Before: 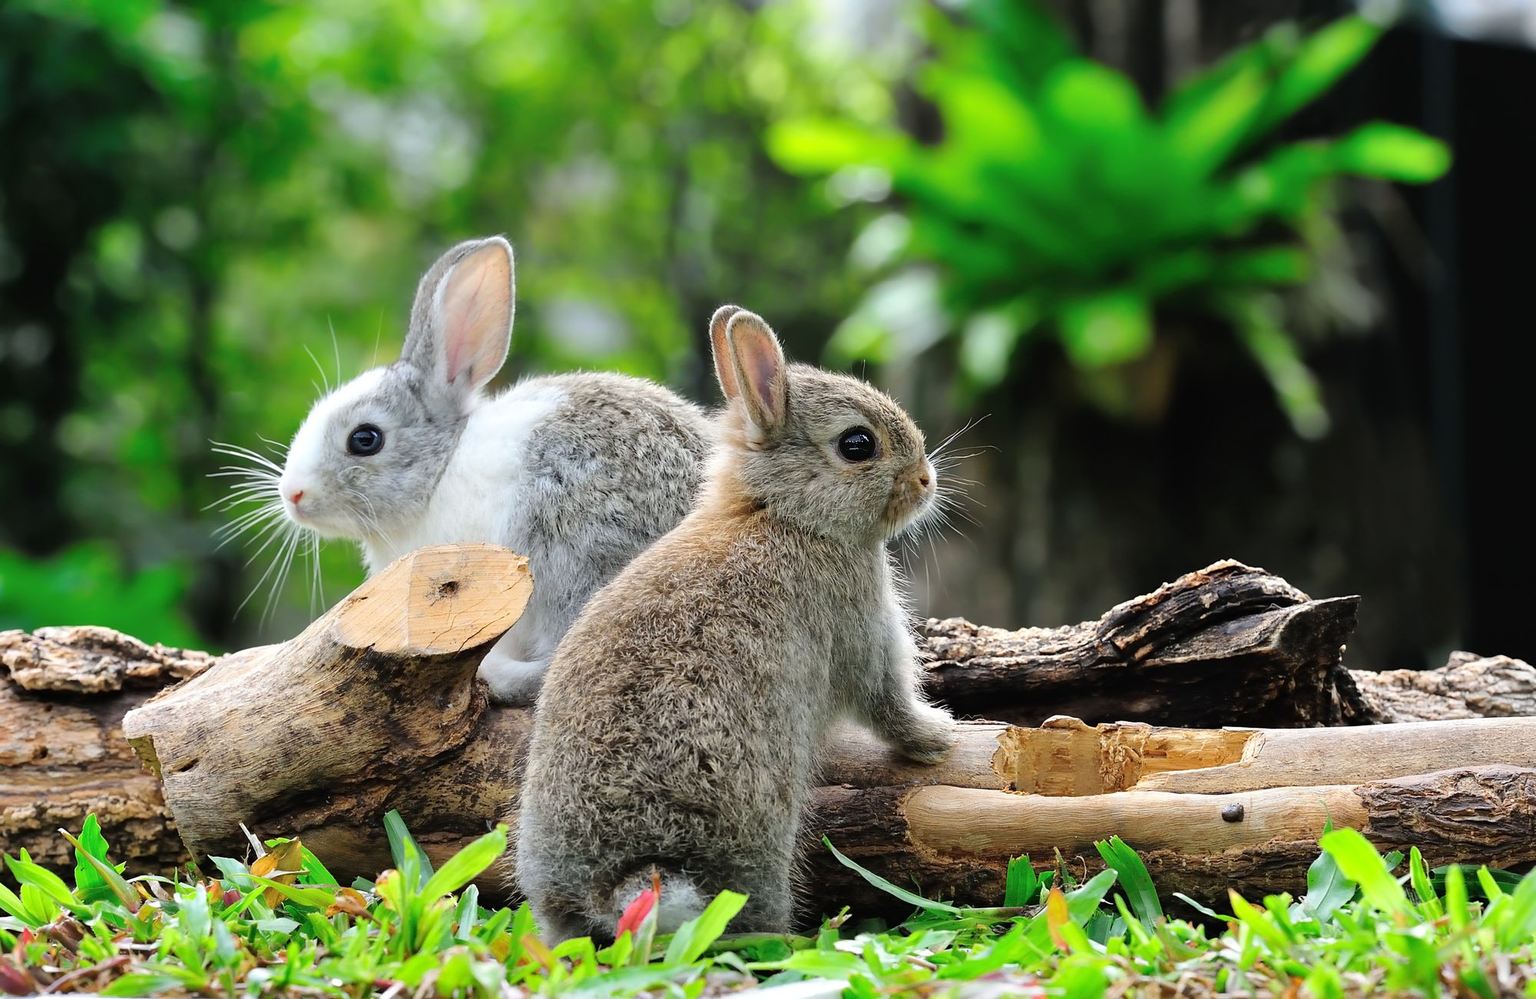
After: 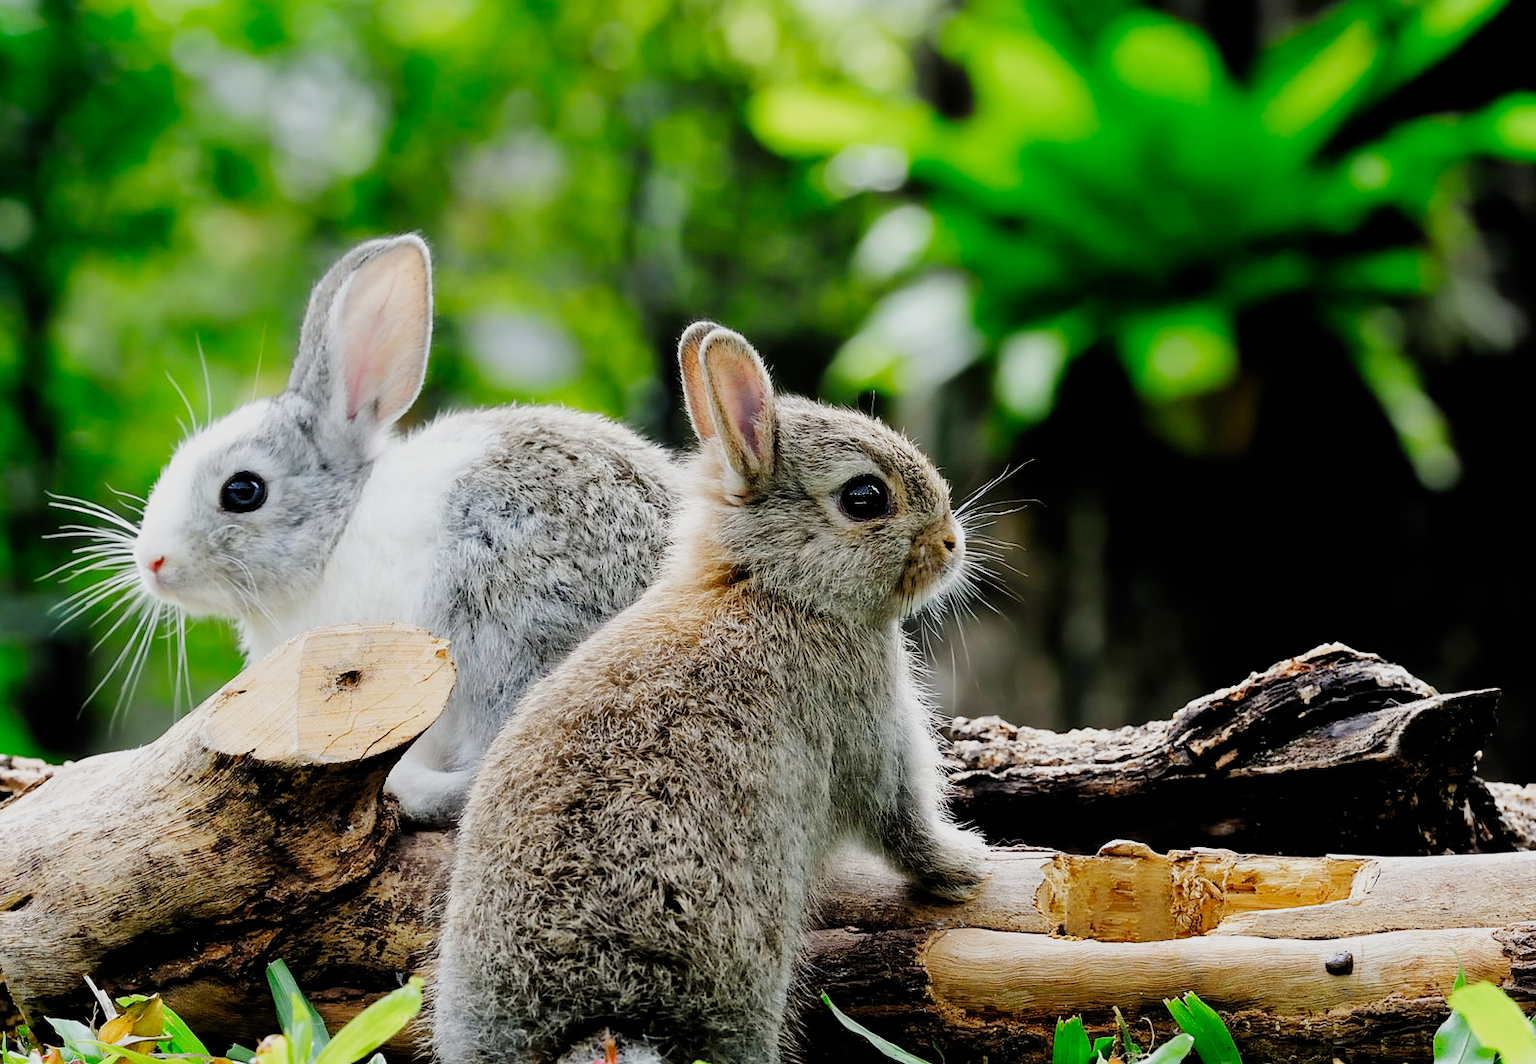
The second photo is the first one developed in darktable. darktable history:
crop: left 11.267%, top 5.112%, right 9.57%, bottom 10.564%
filmic rgb: black relative exposure -5.15 EV, white relative exposure 3.98 EV, hardness 2.89, contrast 1.298, preserve chrominance no, color science v3 (2019), use custom middle-gray values true
